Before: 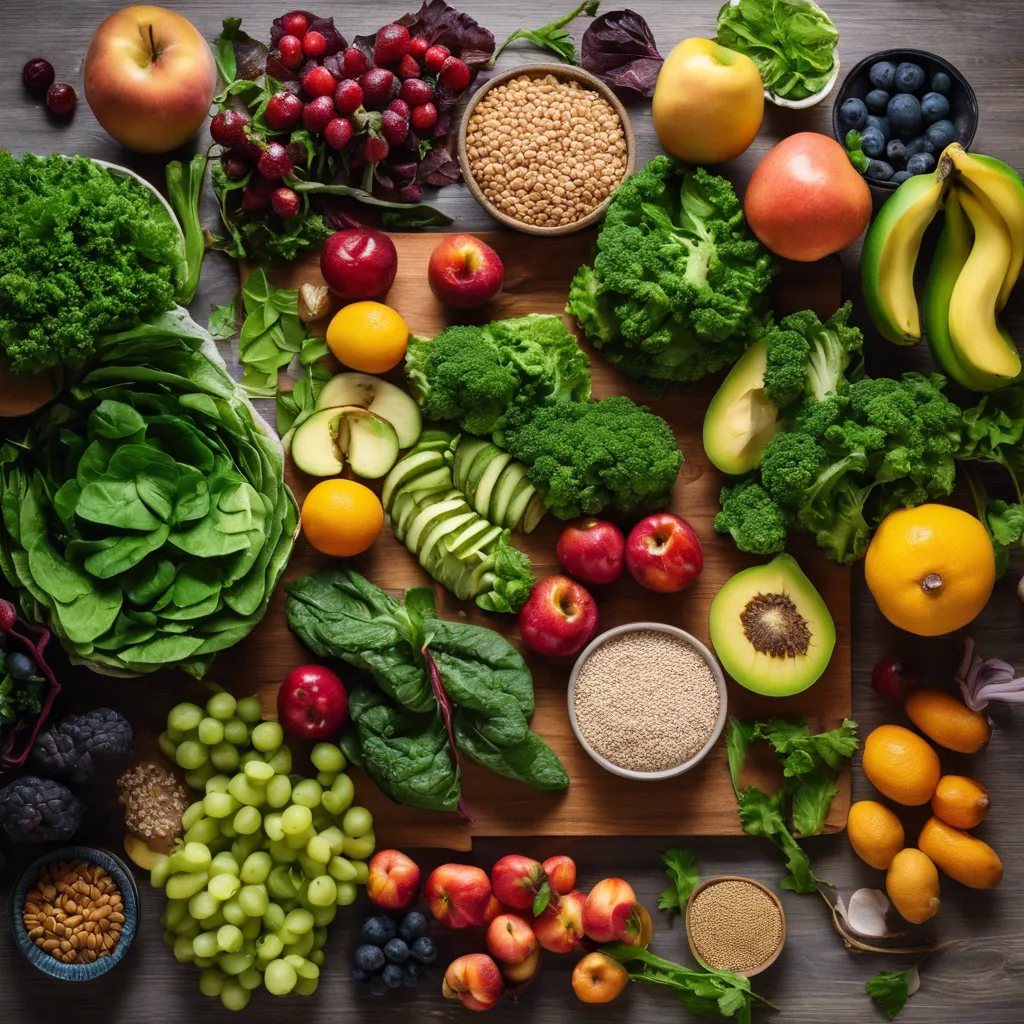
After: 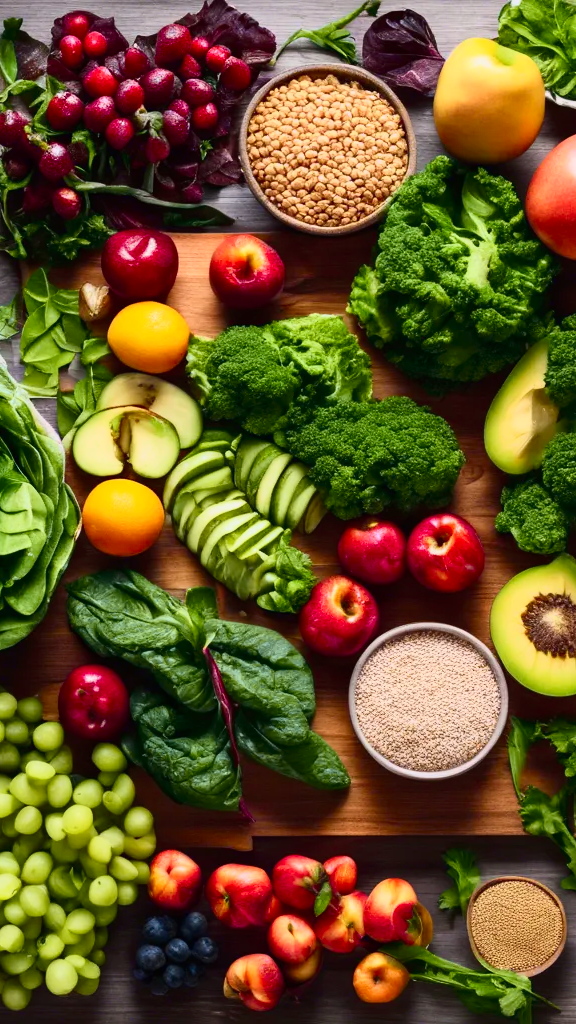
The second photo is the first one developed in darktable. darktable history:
crop: left 21.405%, right 22.276%
tone curve: curves: ch0 [(0, 0.001) (0.139, 0.096) (0.311, 0.278) (0.495, 0.531) (0.718, 0.816) (0.841, 0.909) (1, 0.967)]; ch1 [(0, 0) (0.272, 0.249) (0.388, 0.385) (0.469, 0.456) (0.495, 0.497) (0.538, 0.554) (0.578, 0.605) (0.707, 0.778) (1, 1)]; ch2 [(0, 0) (0.125, 0.089) (0.353, 0.329) (0.443, 0.408) (0.502, 0.499) (0.557, 0.542) (0.608, 0.635) (1, 1)], color space Lab, independent channels, preserve colors none
